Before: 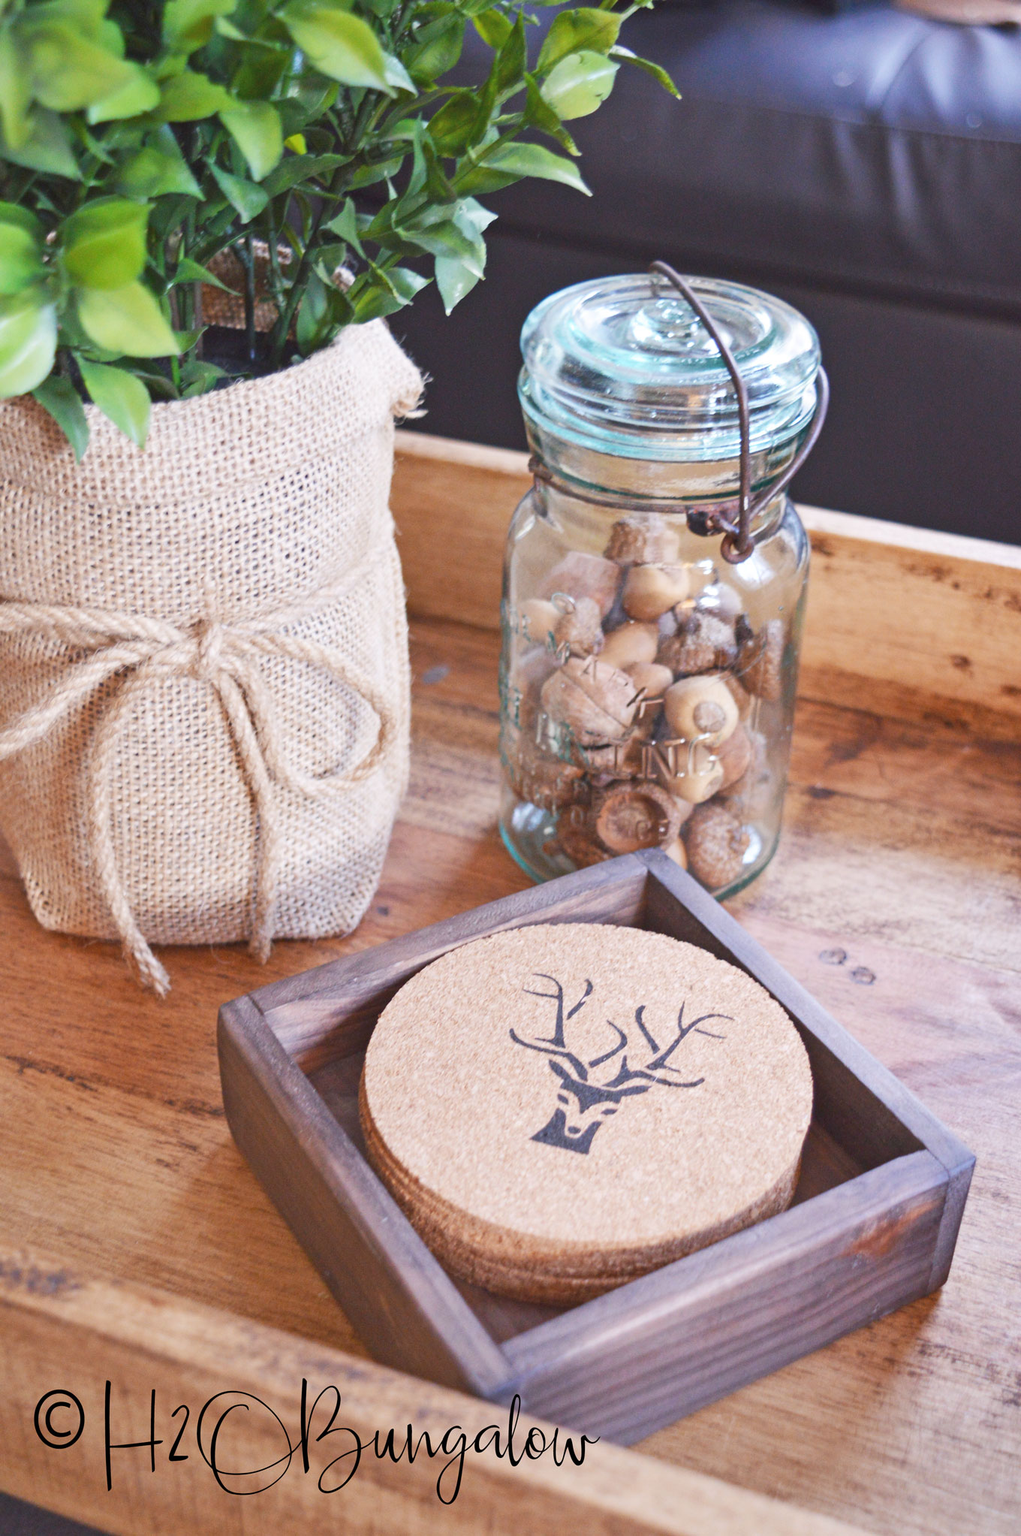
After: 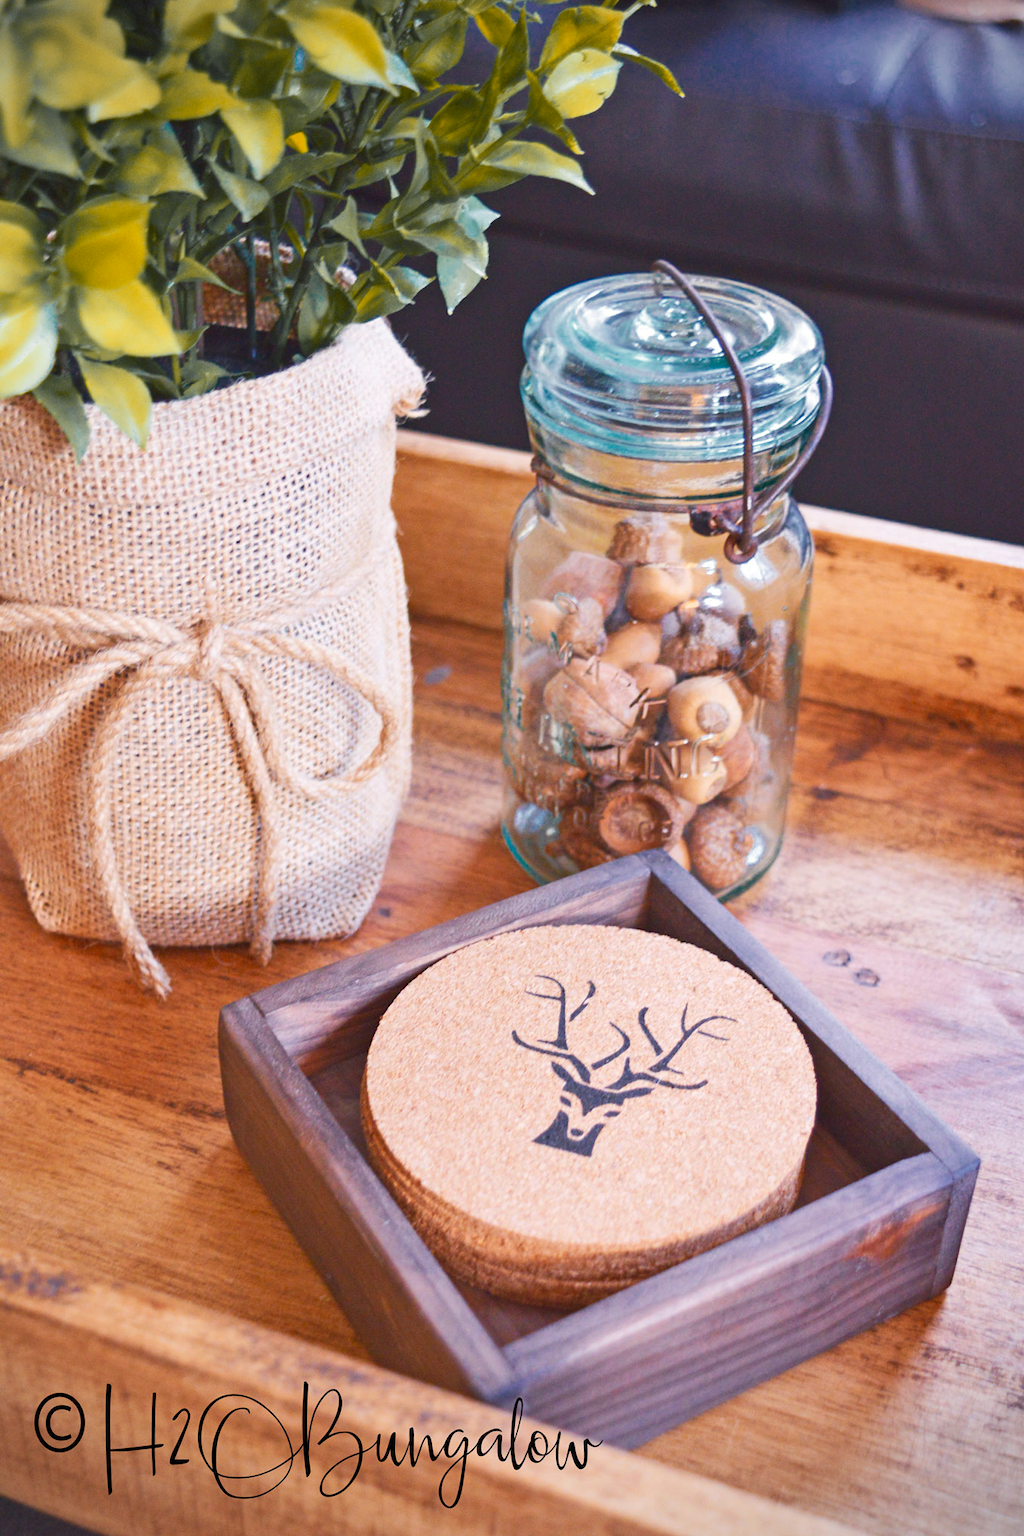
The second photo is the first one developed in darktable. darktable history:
vignetting: fall-off start 92.56%
crop: top 0.158%, bottom 0.187%
contrast brightness saturation: contrast 0.082, saturation 0.022
color zones: curves: ch0 [(0, 0.499) (0.143, 0.5) (0.286, 0.5) (0.429, 0.476) (0.571, 0.284) (0.714, 0.243) (0.857, 0.449) (1, 0.499)]; ch1 [(0, 0.532) (0.143, 0.645) (0.286, 0.696) (0.429, 0.211) (0.571, 0.504) (0.714, 0.493) (0.857, 0.495) (1, 0.532)]; ch2 [(0, 0.5) (0.143, 0.5) (0.286, 0.427) (0.429, 0.324) (0.571, 0.5) (0.714, 0.5) (0.857, 0.5) (1, 0.5)]
velvia: on, module defaults
